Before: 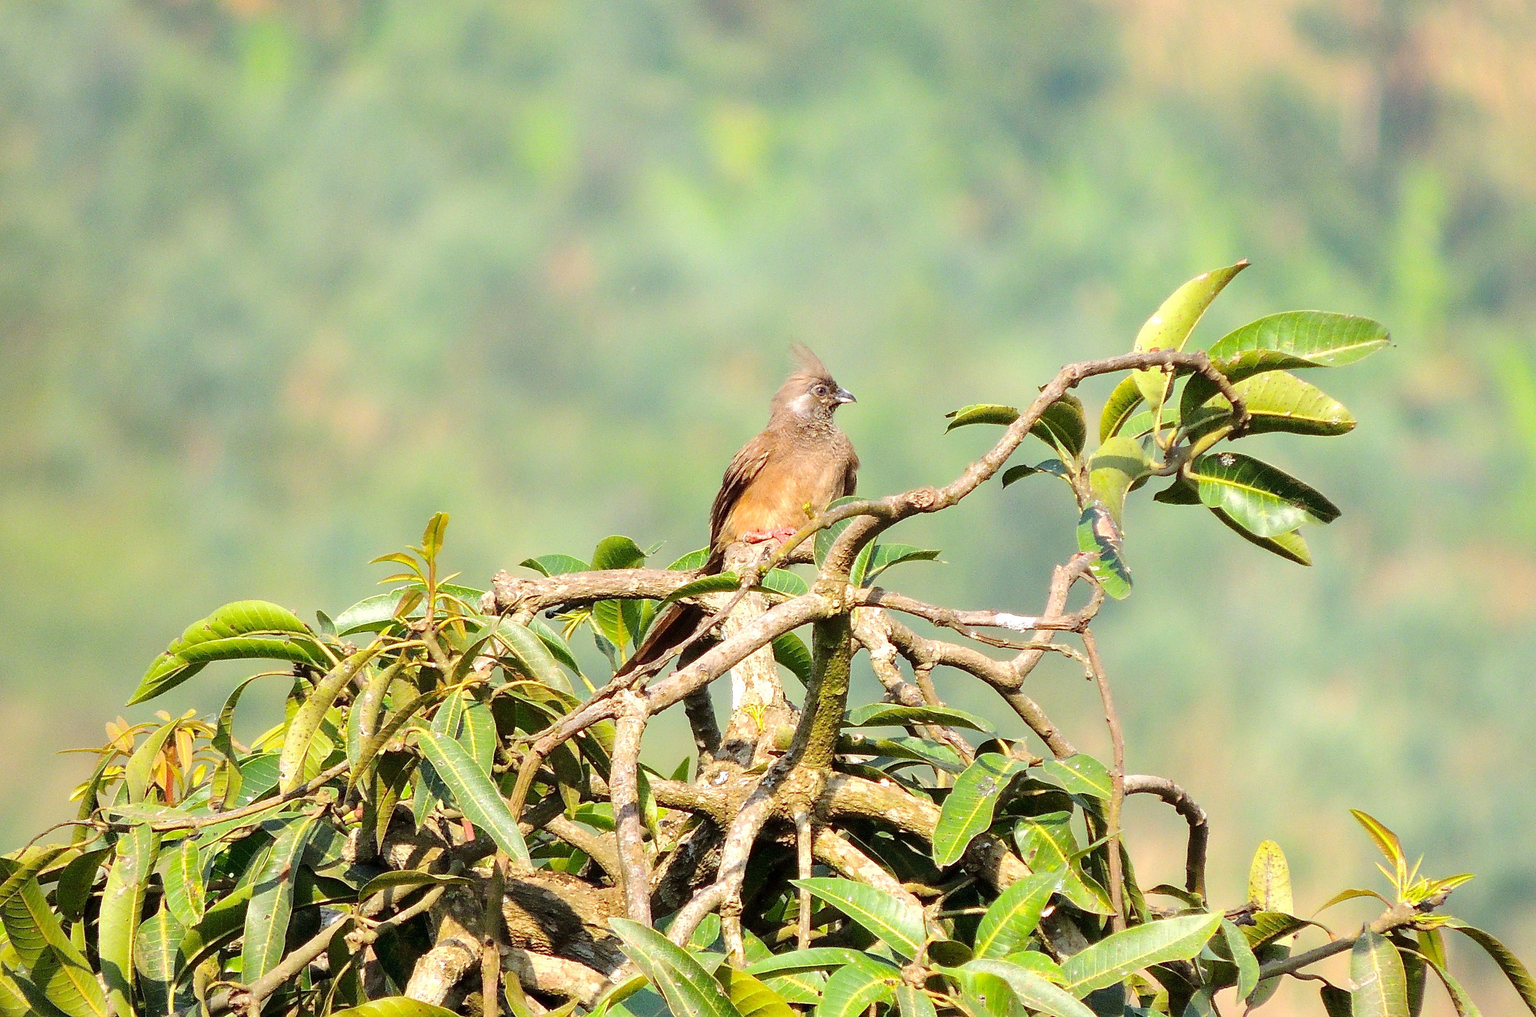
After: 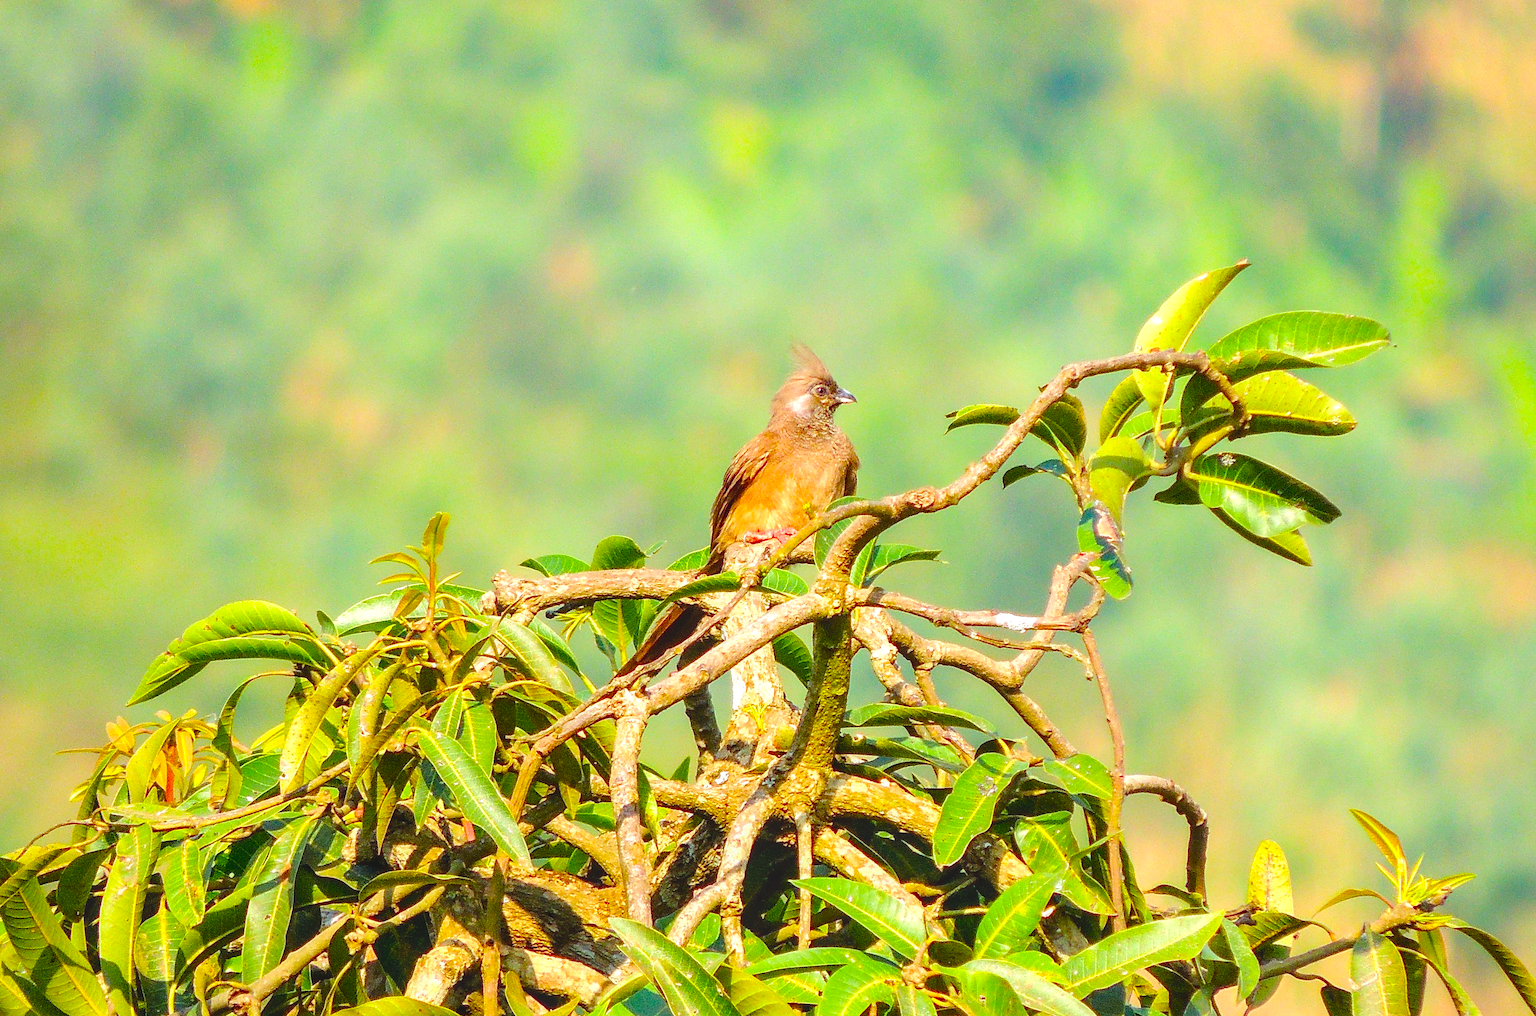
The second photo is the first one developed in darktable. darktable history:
contrast brightness saturation: contrast -0.18, saturation 0.186
velvia: strength 31.9%, mid-tones bias 0.201
local contrast: on, module defaults
tone equalizer: -8 EV -0.438 EV, -7 EV -0.385 EV, -6 EV -0.367 EV, -5 EV -0.211 EV, -3 EV 0.223 EV, -2 EV 0.33 EV, -1 EV 0.372 EV, +0 EV 0.386 EV
